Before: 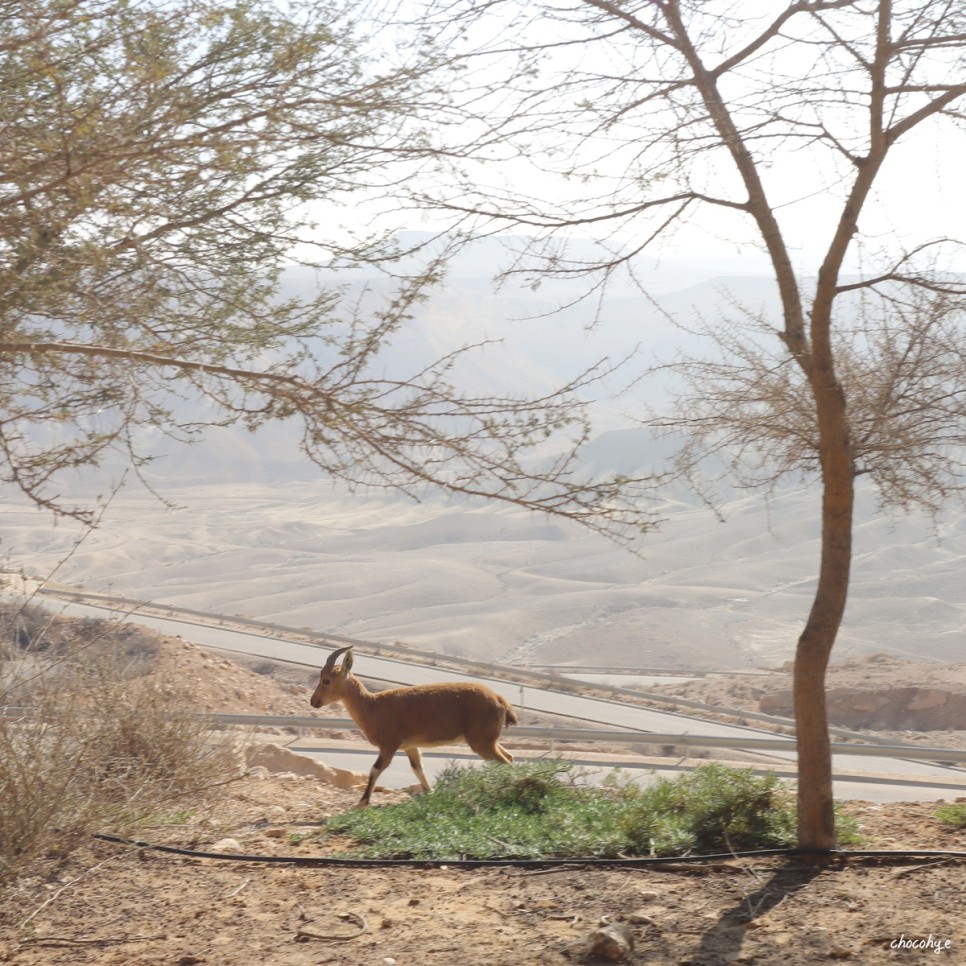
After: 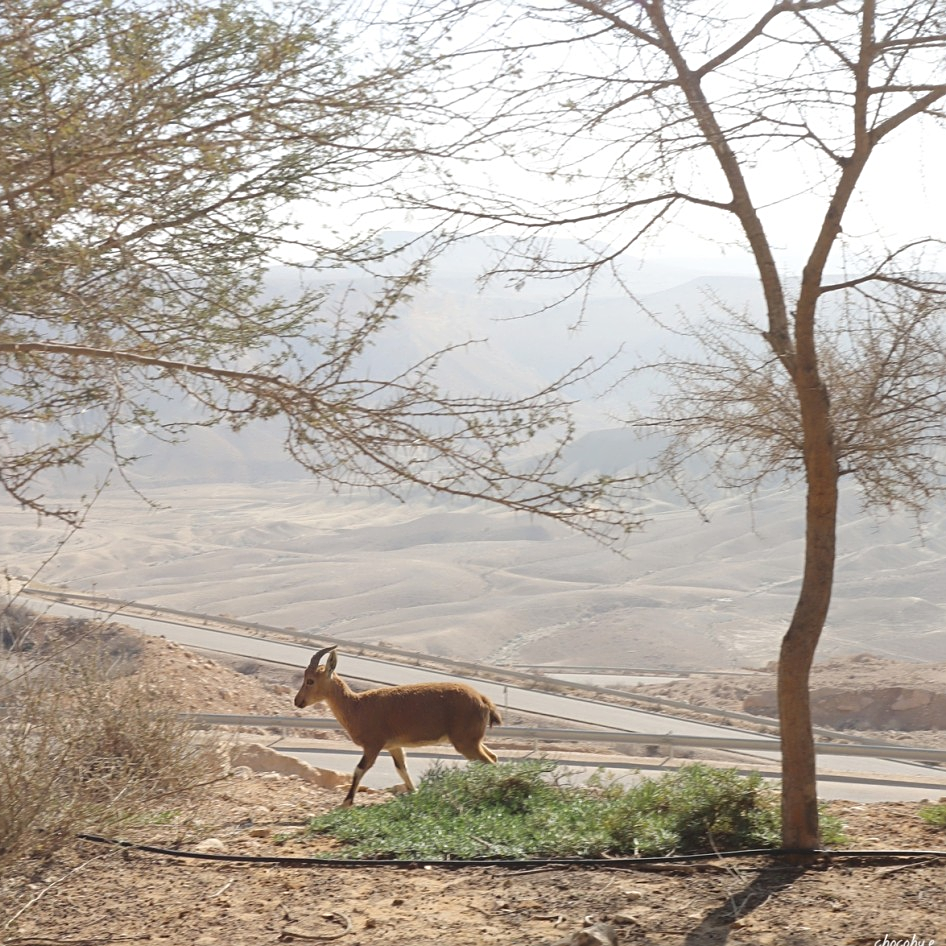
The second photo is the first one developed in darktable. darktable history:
sharpen: radius 2.167, amount 0.381, threshold 0
crop: left 1.743%, right 0.268%, bottom 2.011%
